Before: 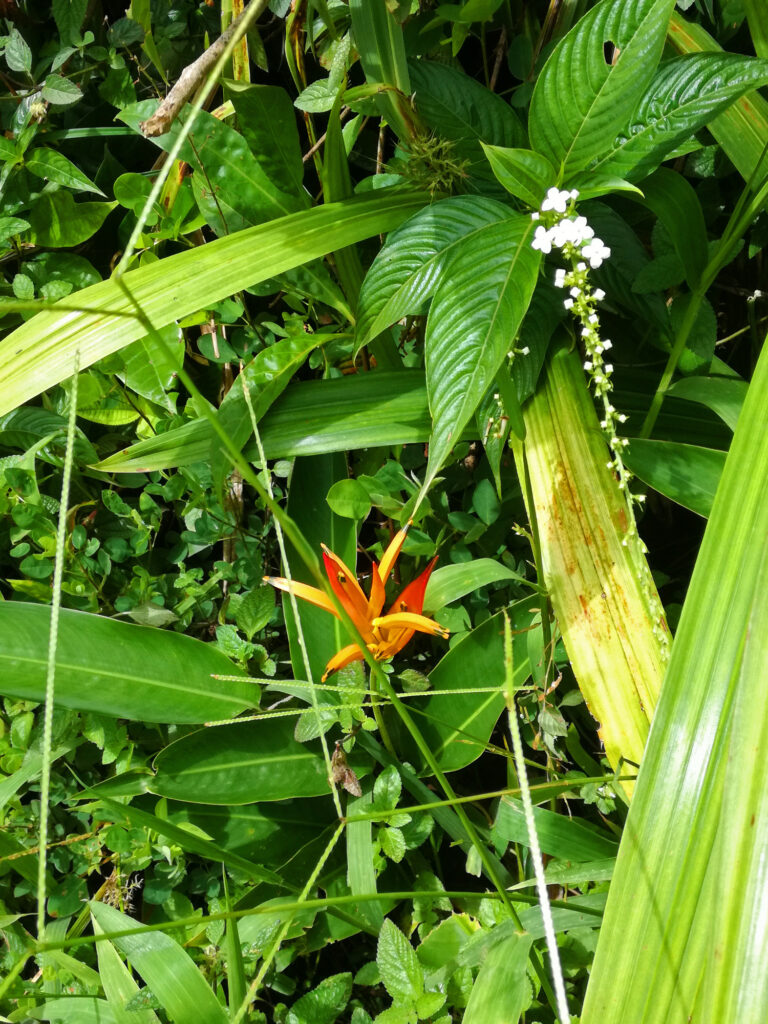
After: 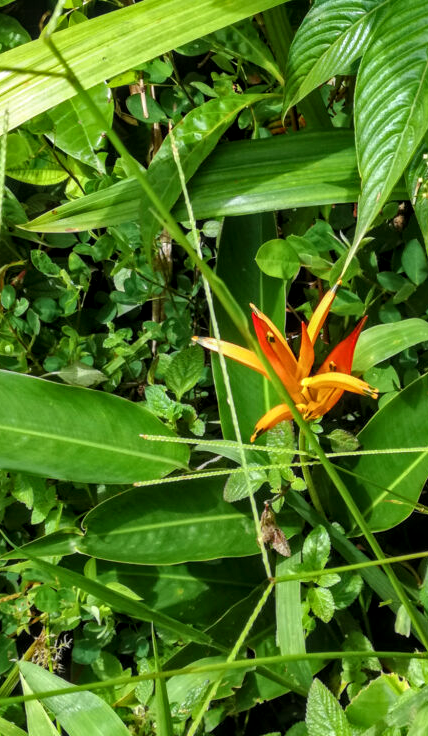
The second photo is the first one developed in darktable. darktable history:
local contrast: detail 130%
crop: left 9.28%, top 23.44%, right 34.954%, bottom 4.605%
